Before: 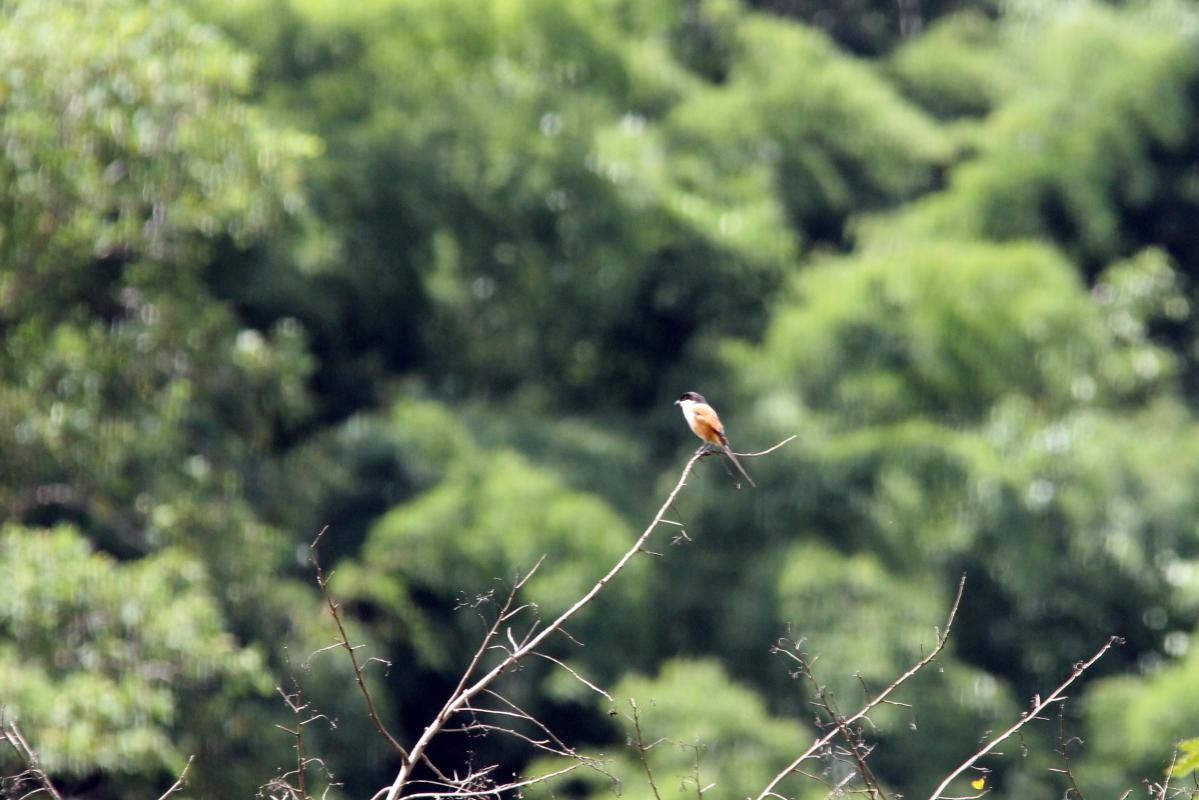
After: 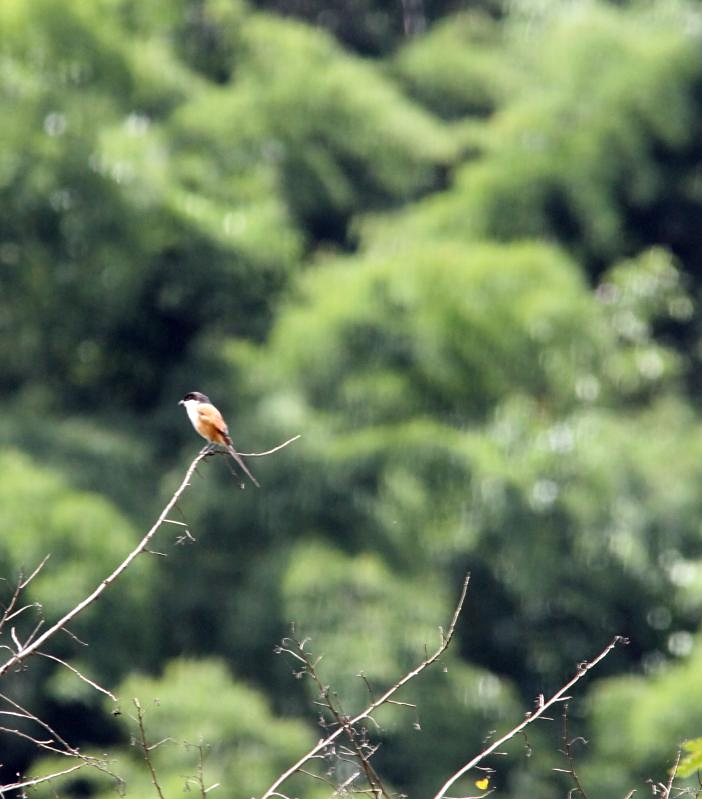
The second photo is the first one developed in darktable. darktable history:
crop: left 41.402%
sharpen: amount 0.2
